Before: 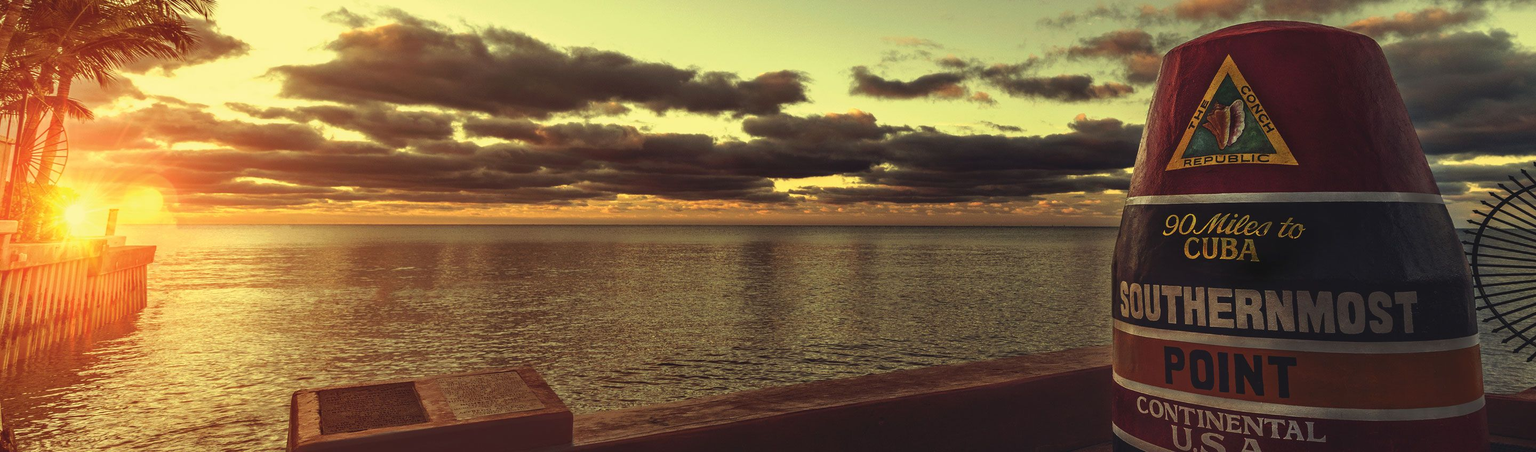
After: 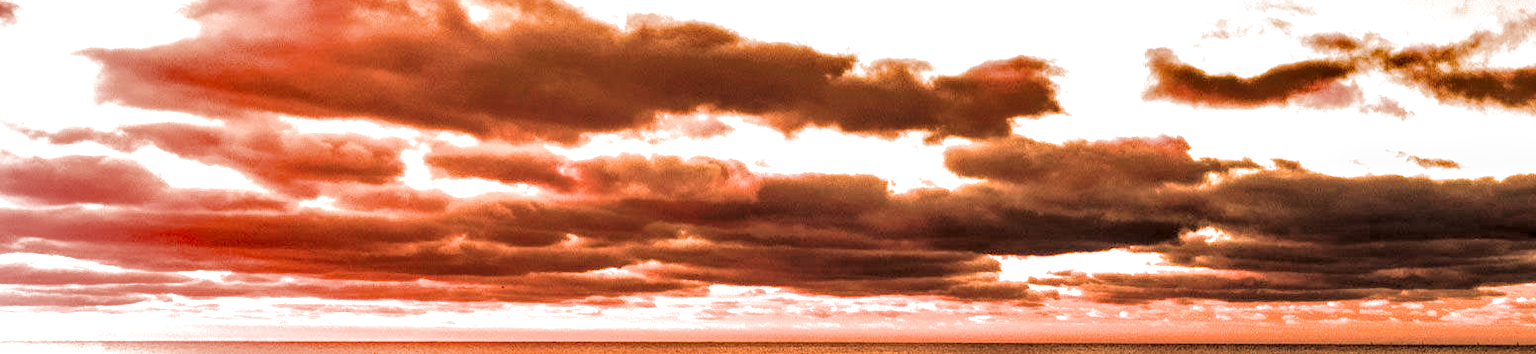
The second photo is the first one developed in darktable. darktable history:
local contrast: detail 144%
filmic rgb: black relative exposure -4 EV, white relative exposure 3 EV, hardness 3.02, contrast 1.4
shadows and highlights: low approximation 0.01, soften with gaussian
exposure: black level correction 0, exposure 1.173 EV, compensate exposure bias true, compensate highlight preservation false
white balance: red 1.467, blue 0.684
crop: left 15.306%, top 9.065%, right 30.789%, bottom 48.638%
